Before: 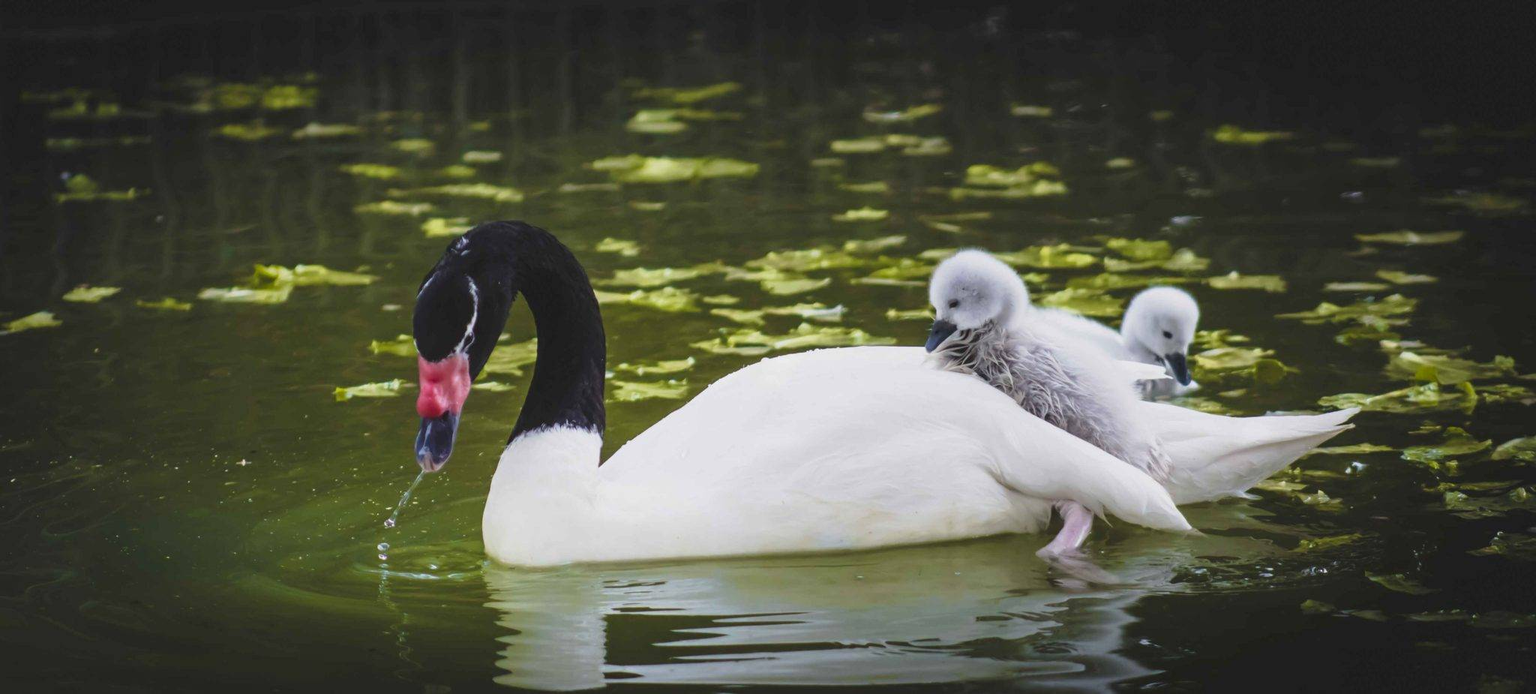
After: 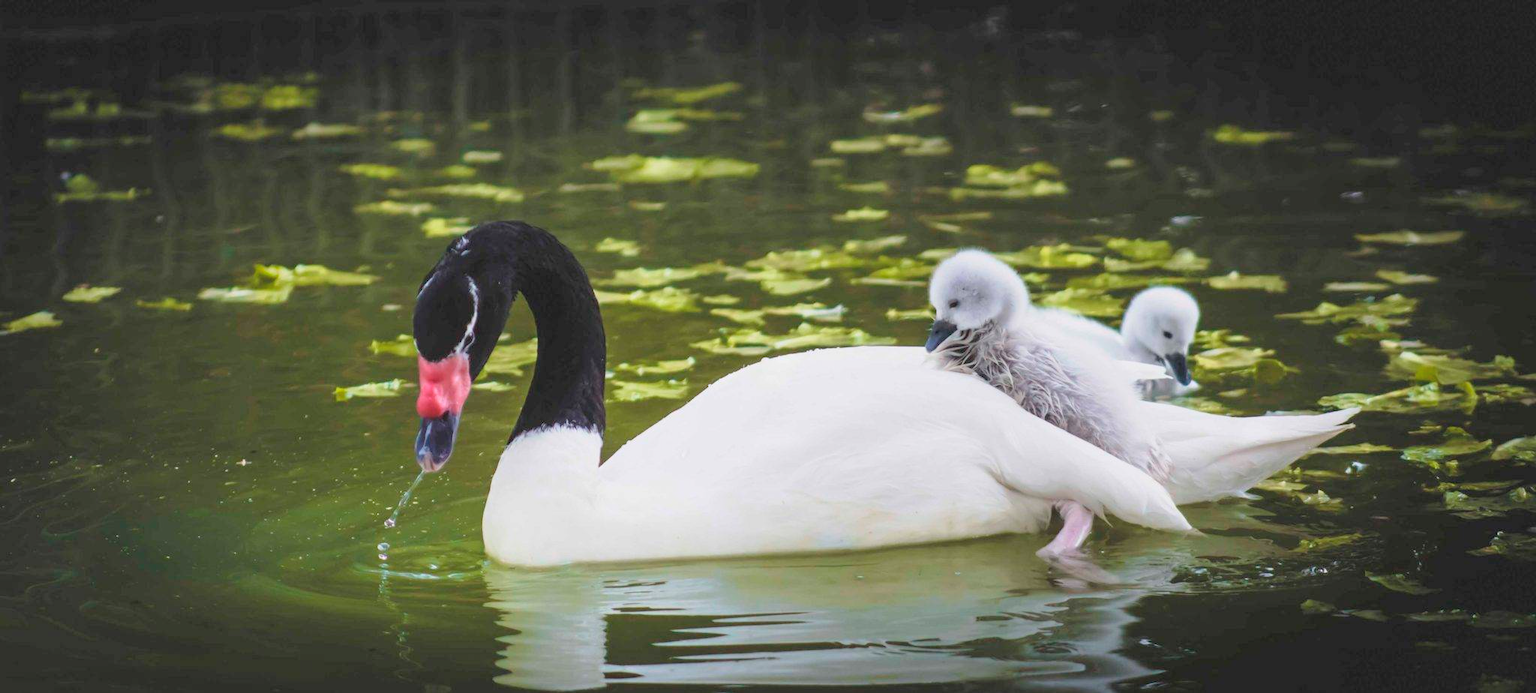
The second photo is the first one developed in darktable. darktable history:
contrast brightness saturation: brightness 0.146
